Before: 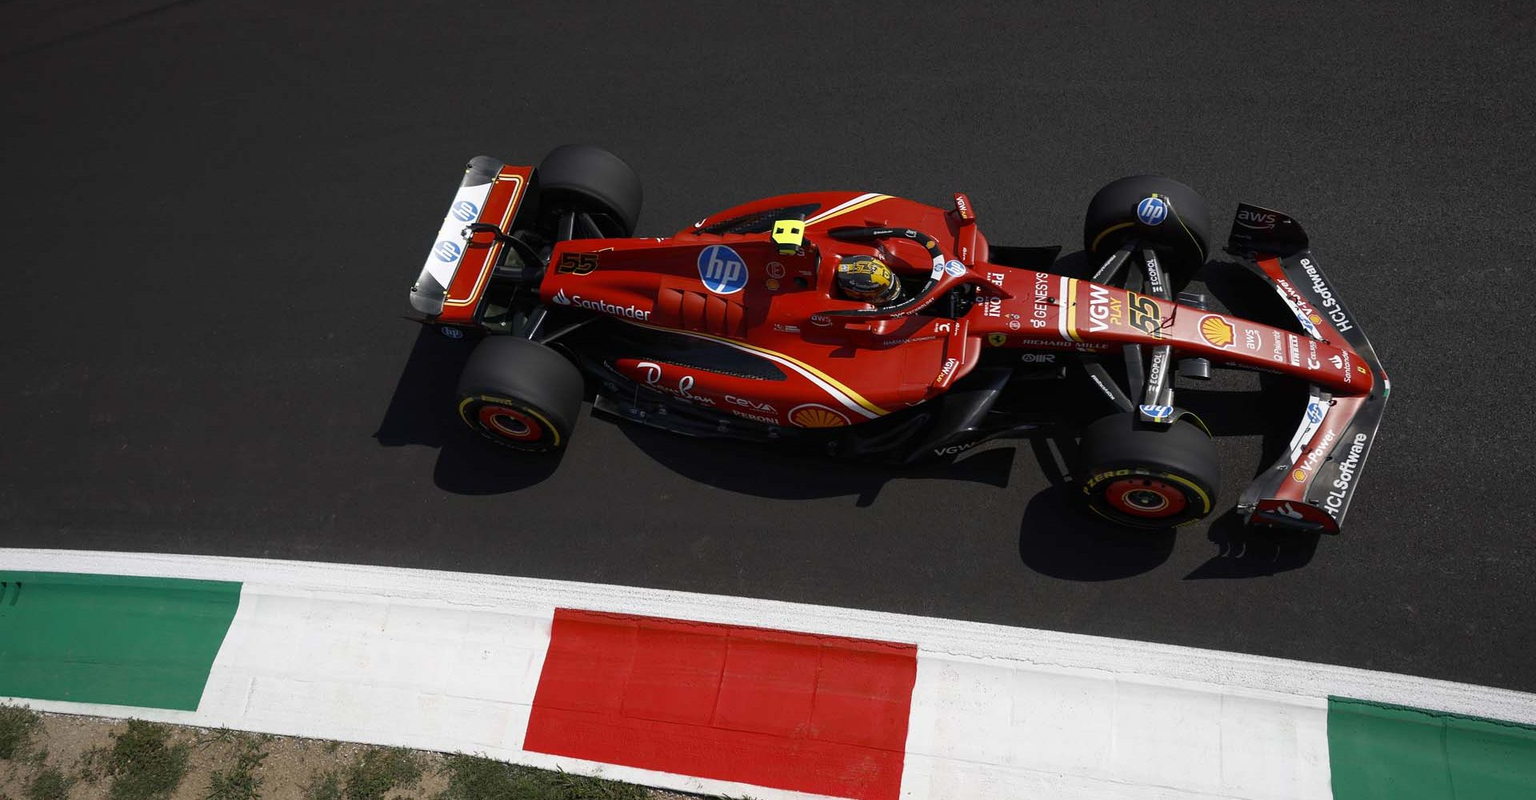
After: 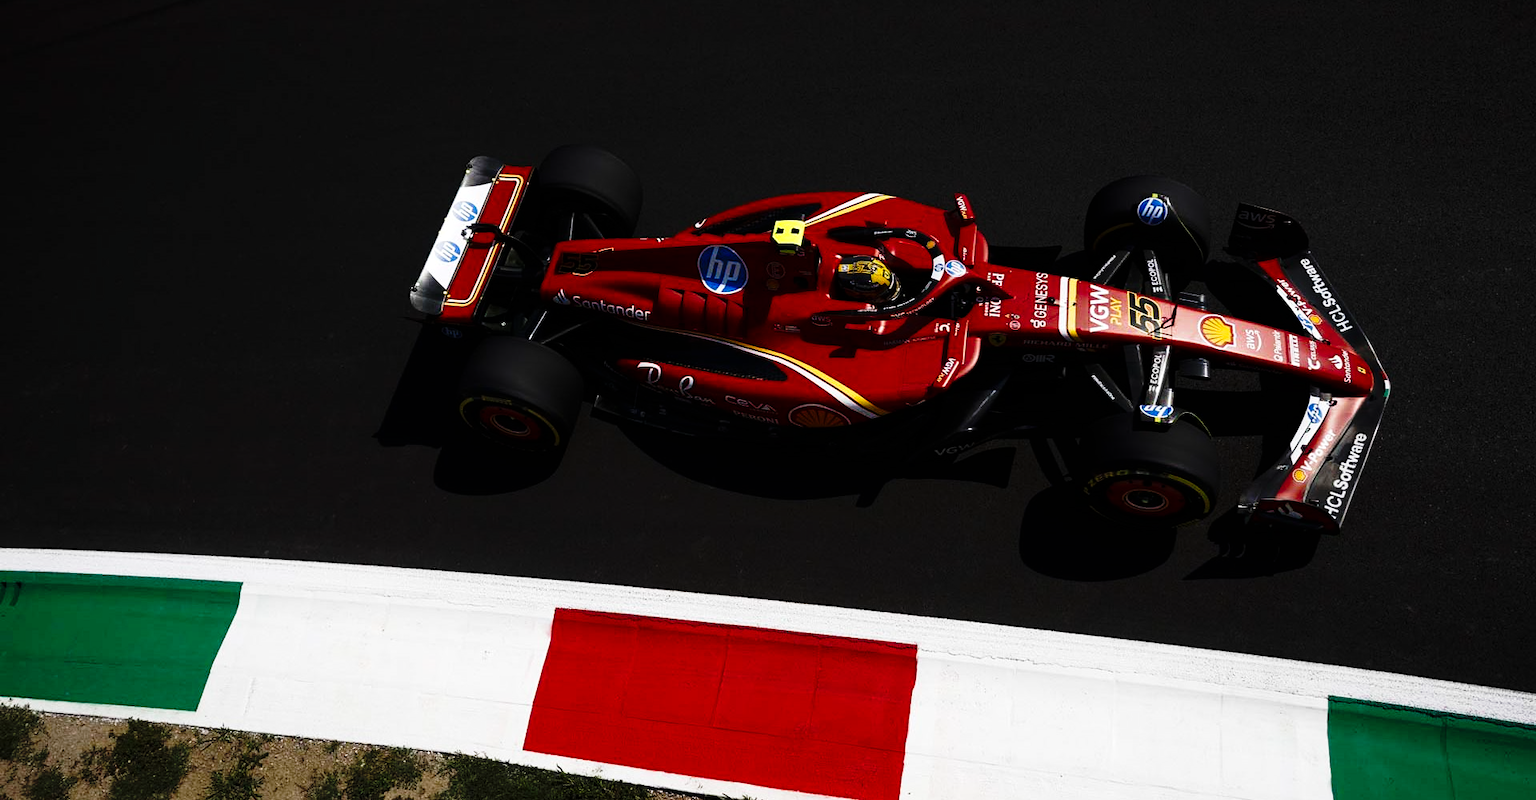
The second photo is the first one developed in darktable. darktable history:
exposure: exposure 0.083 EV, compensate highlight preservation false
base curve: curves: ch0 [(0, 0) (0.073, 0.04) (0.157, 0.139) (0.492, 0.492) (0.758, 0.758) (1, 1)], preserve colors none
tone curve: curves: ch0 [(0, 0) (0.042, 0.01) (0.223, 0.123) (0.59, 0.574) (0.802, 0.868) (1, 1)], preserve colors none
